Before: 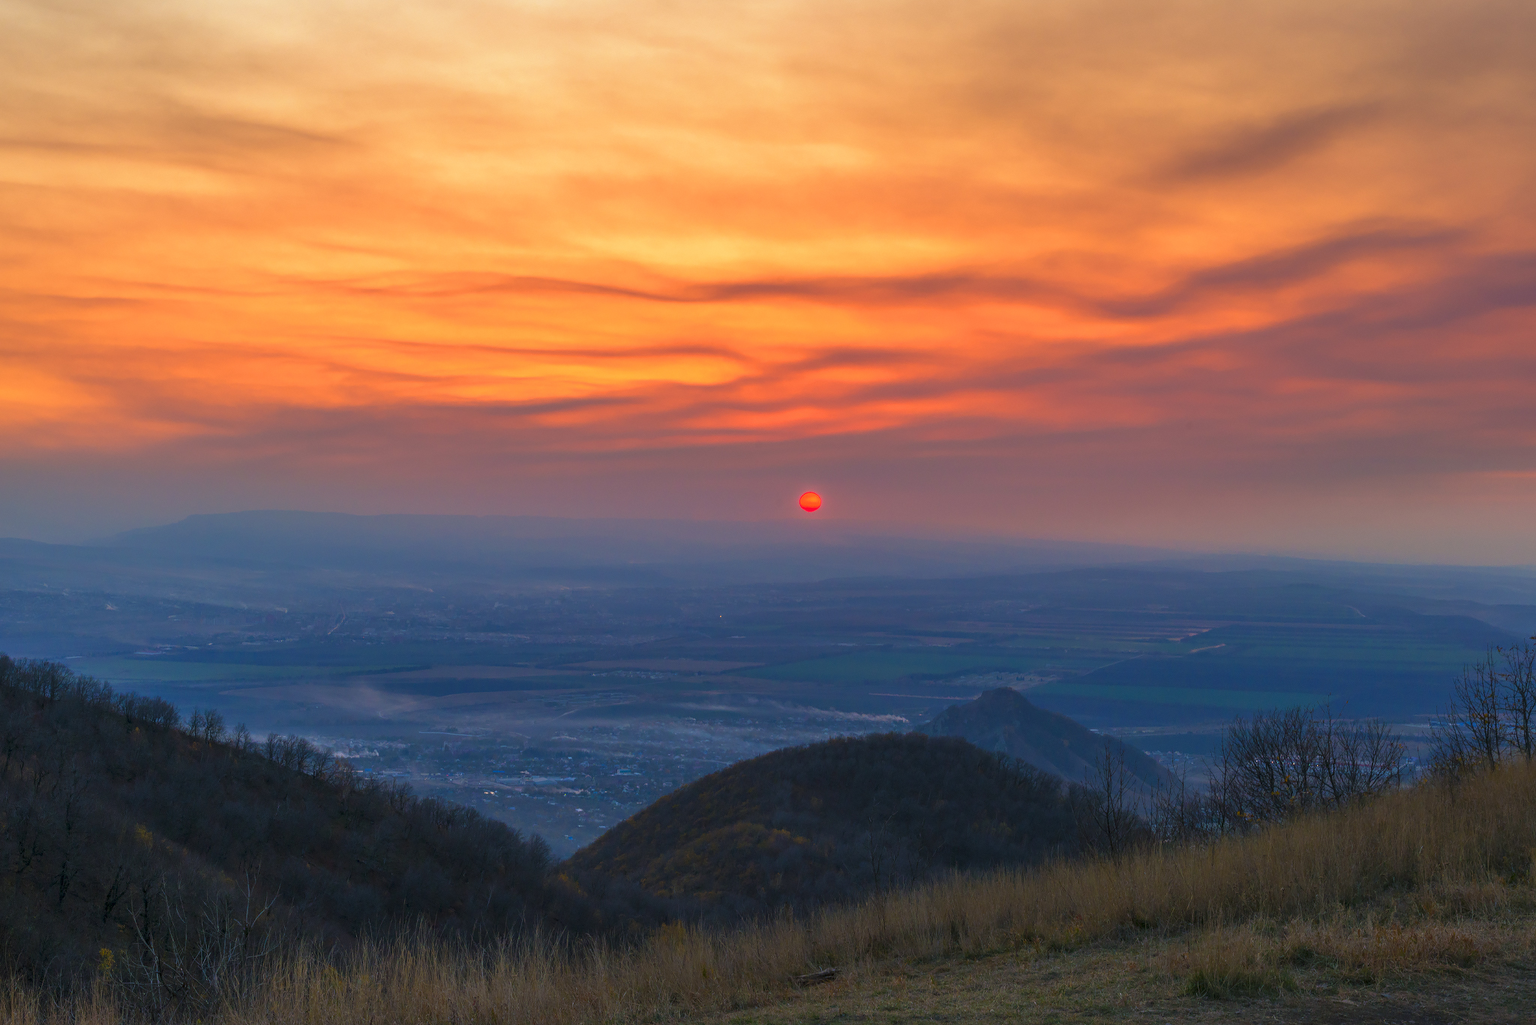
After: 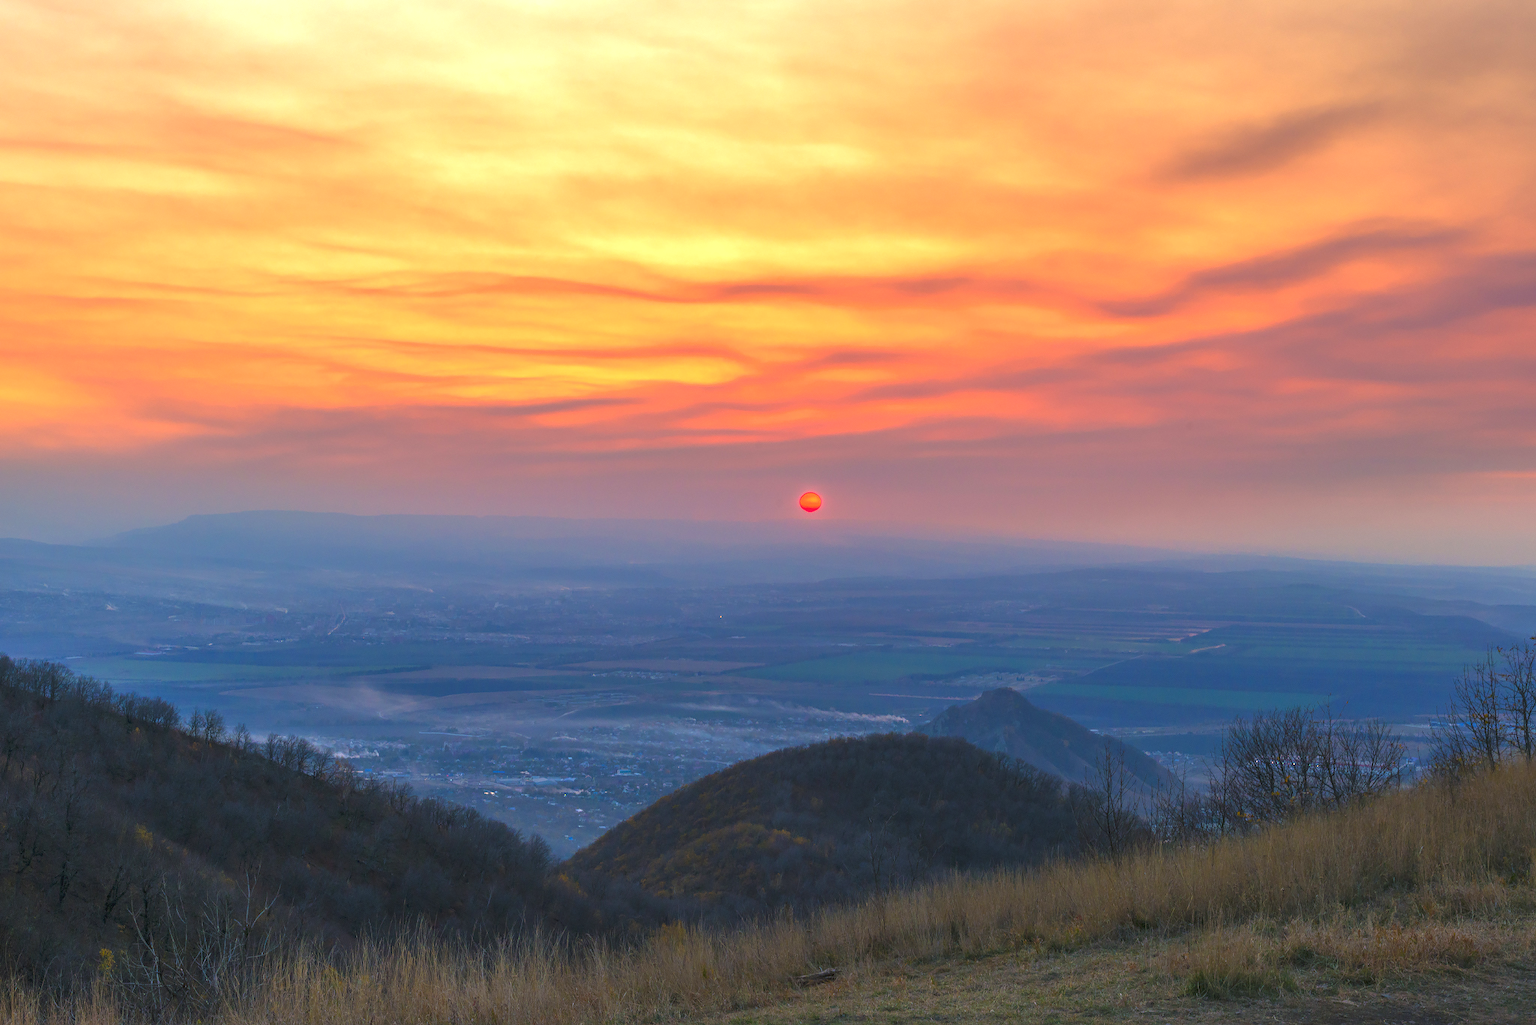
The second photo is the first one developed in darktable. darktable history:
exposure: black level correction -0.002, exposure 0.71 EV, compensate highlight preservation false
